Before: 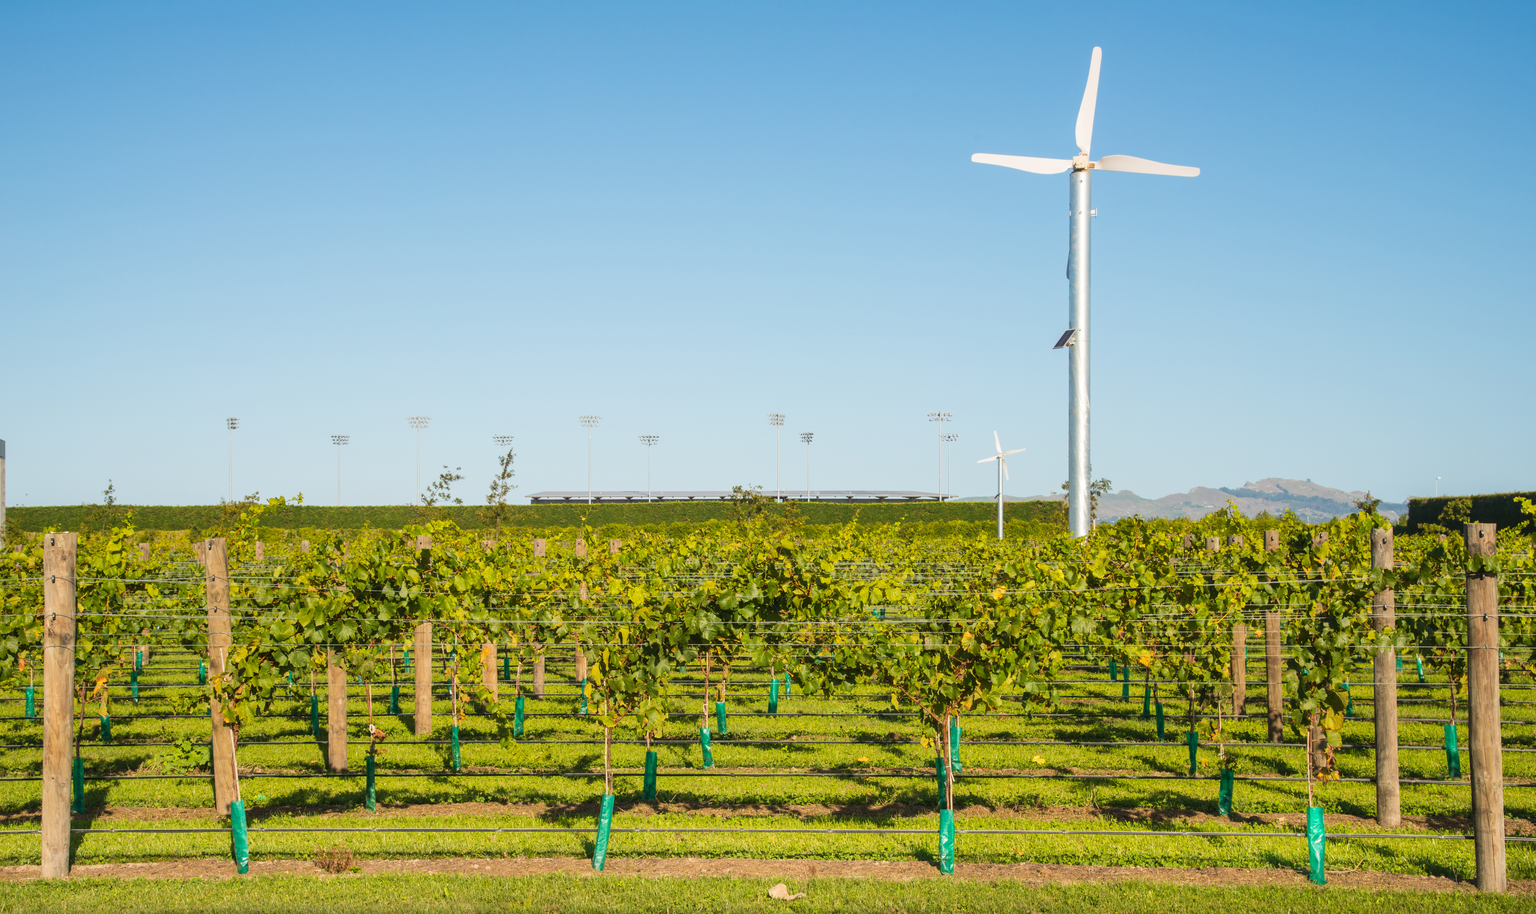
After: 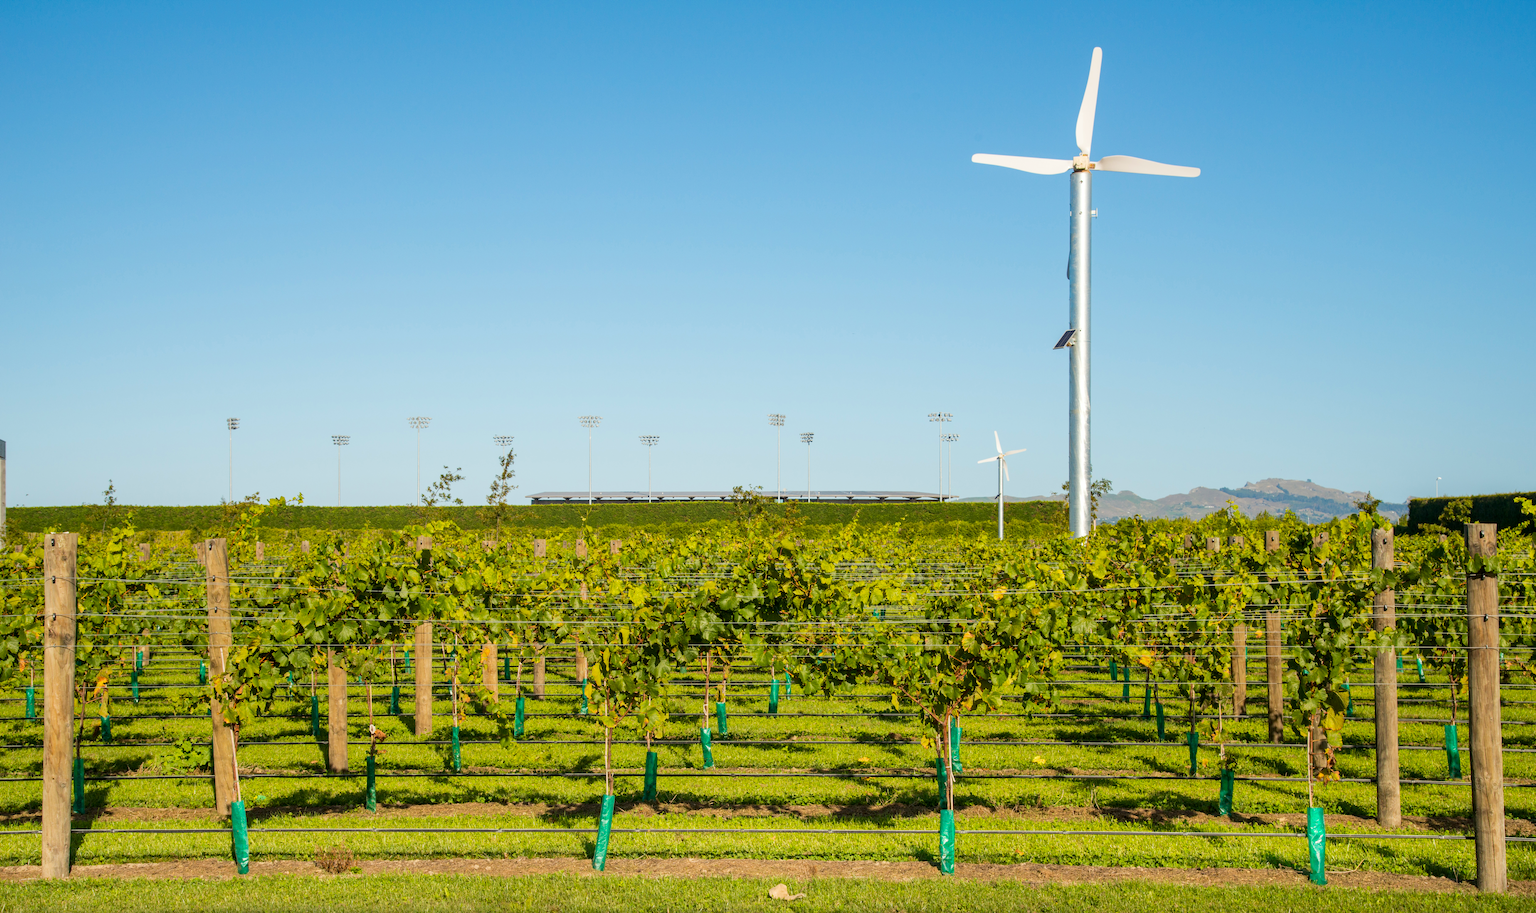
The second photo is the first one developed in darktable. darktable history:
exposure: black level correction 0.005, exposure 0.001 EV, compensate highlight preservation false
white balance: red 0.978, blue 0.999
haze removal: strength 0.29, distance 0.25, compatibility mode true, adaptive false
